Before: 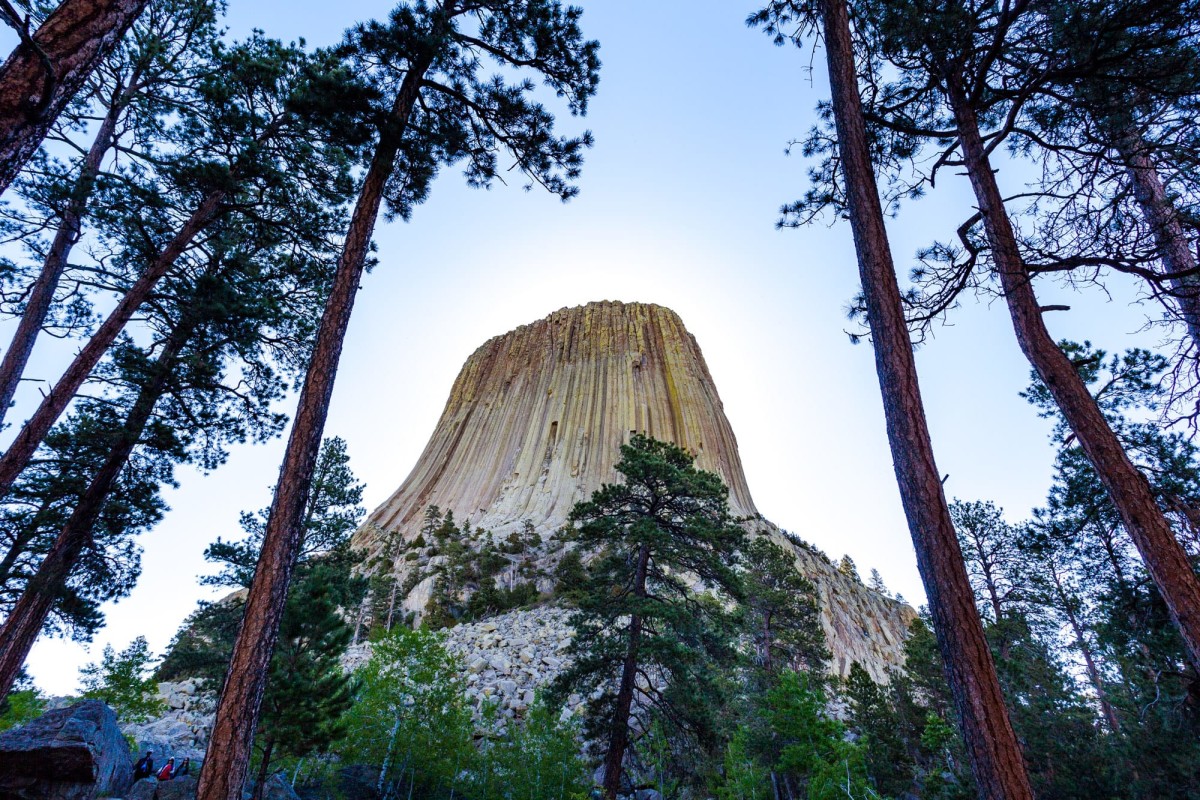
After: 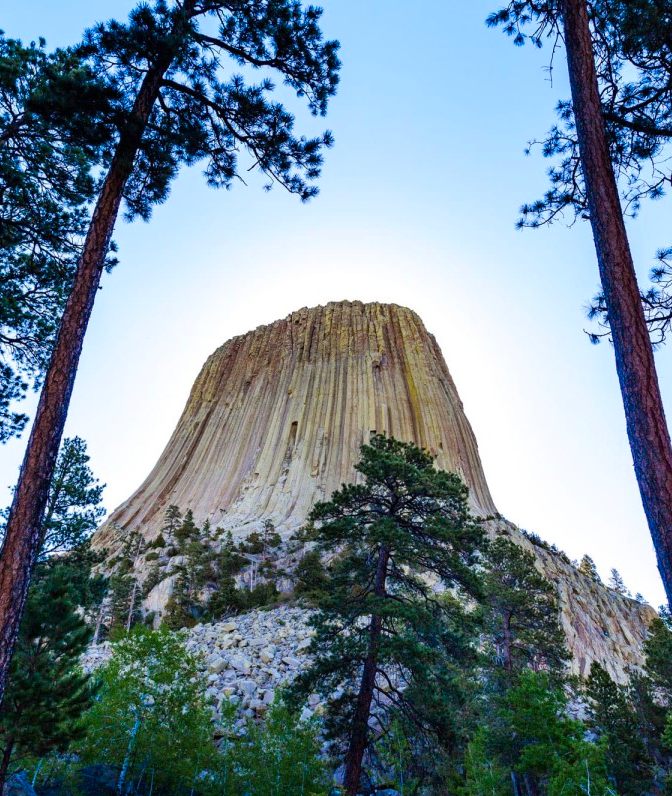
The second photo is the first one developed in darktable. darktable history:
color zones: curves: ch1 [(0.25, 0.5) (0.747, 0.71)]
crop: left 21.674%, right 22.086%
exposure: compensate highlight preservation false
